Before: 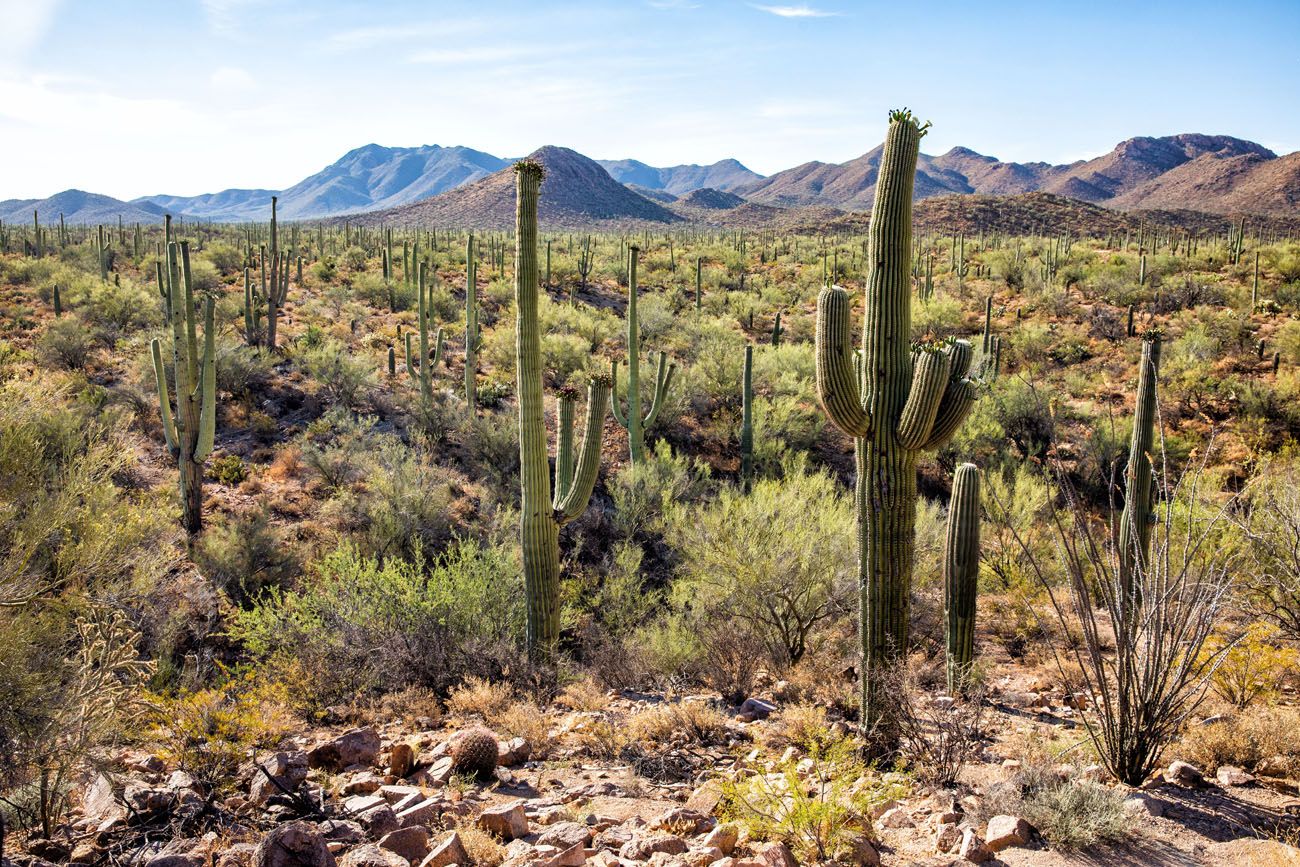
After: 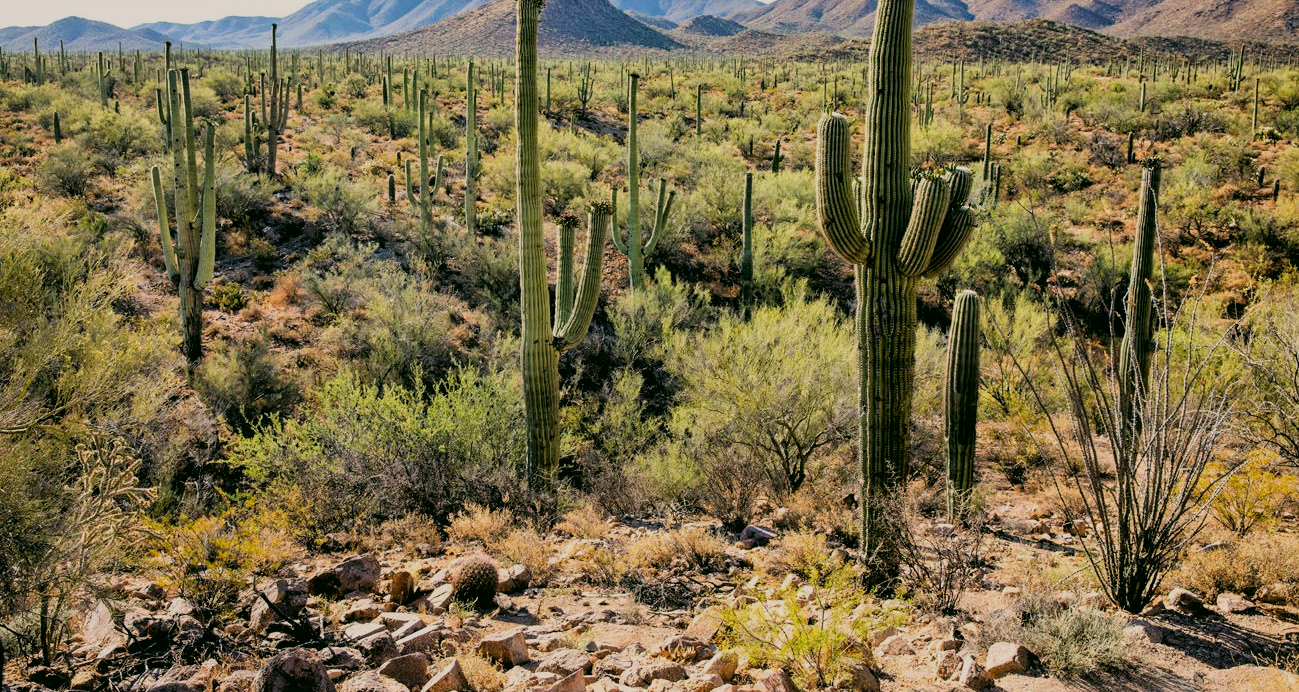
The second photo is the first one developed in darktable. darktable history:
local contrast: mode bilateral grid, contrast 16, coarseness 37, detail 105%, midtone range 0.2
filmic rgb: black relative exposure -7.65 EV, white relative exposure 4.56 EV, hardness 3.61, color science v6 (2022)
crop and rotate: top 20.106%
color correction: highlights a* 4.5, highlights b* 4.98, shadows a* -8.33, shadows b* 5.02
